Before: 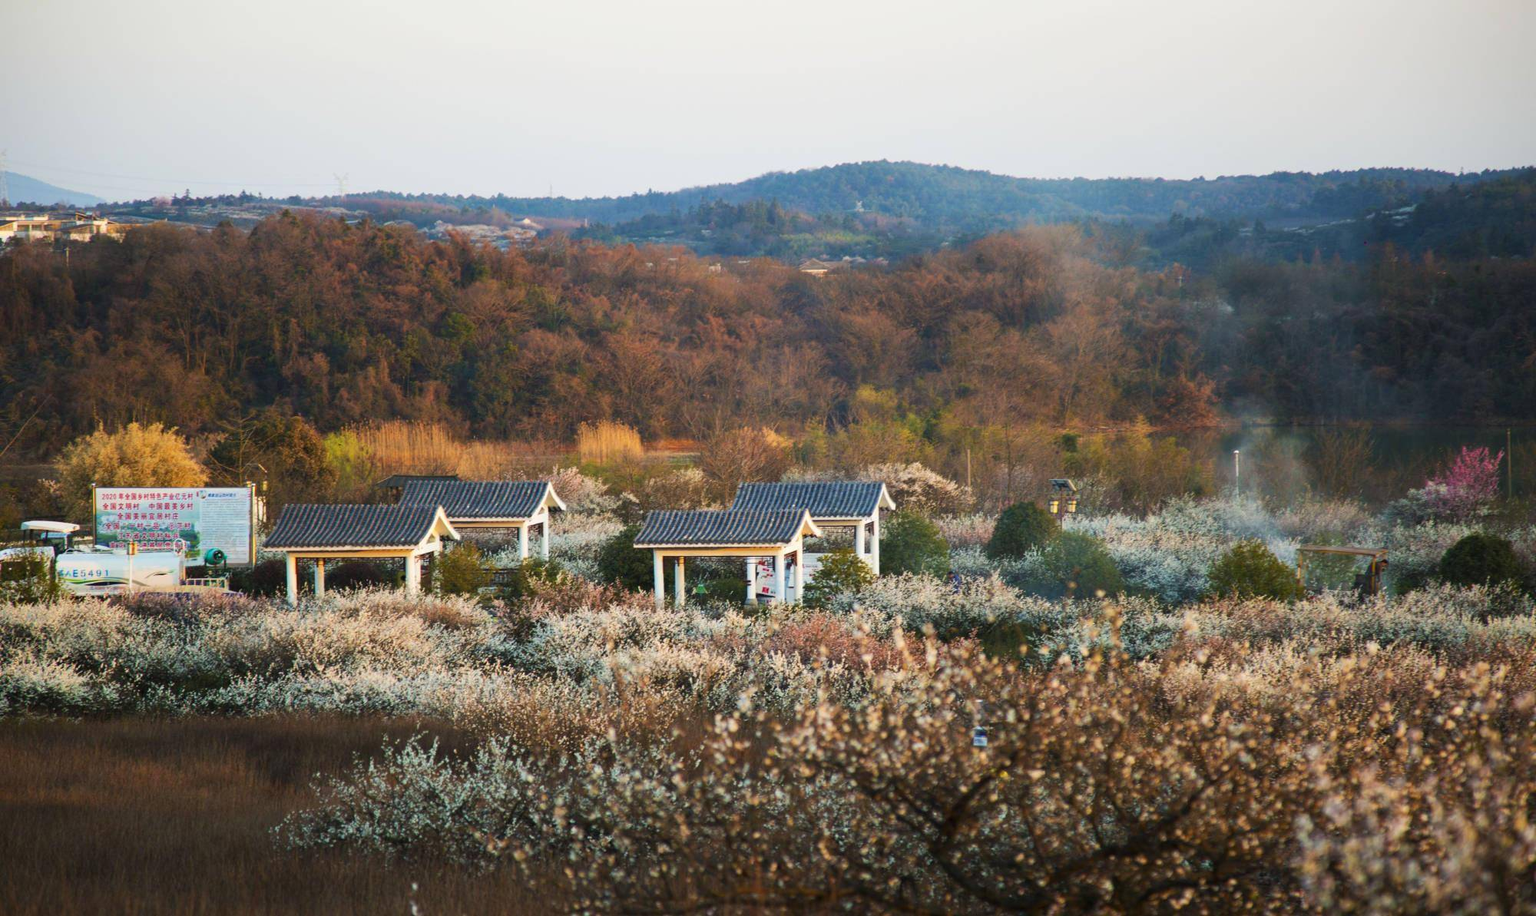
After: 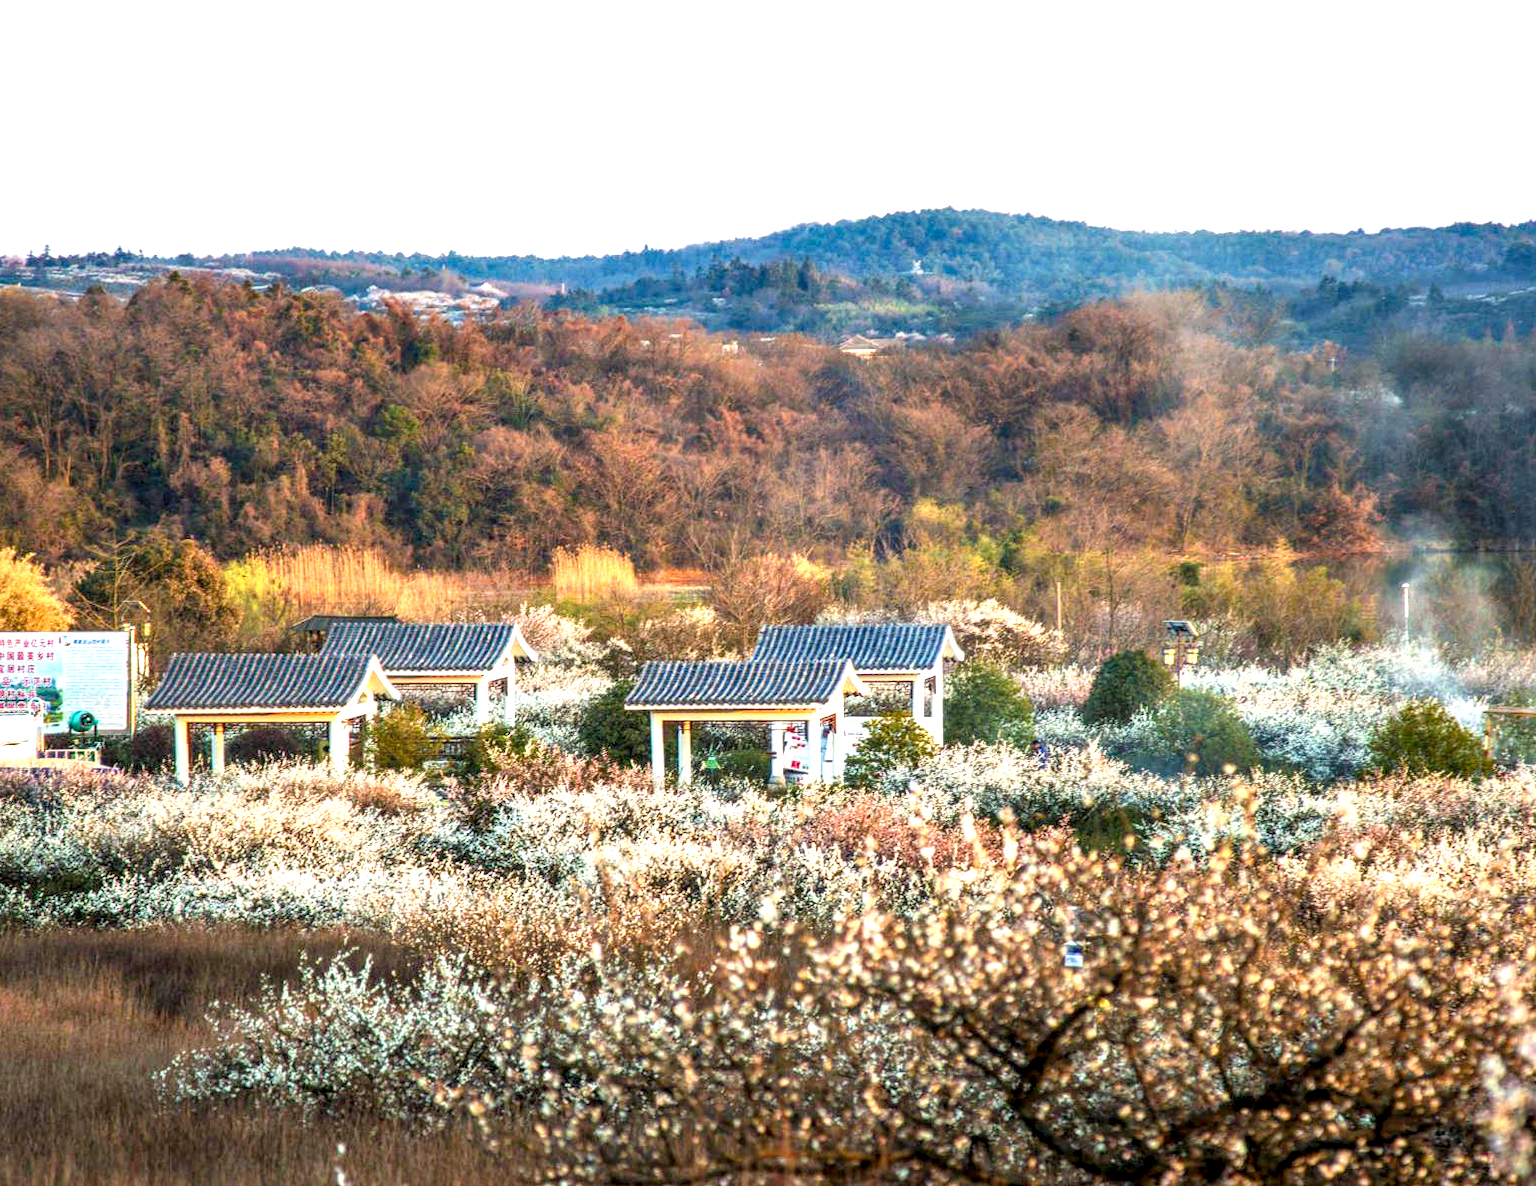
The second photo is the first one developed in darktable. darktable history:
shadows and highlights: low approximation 0.01, soften with gaussian
local contrast: highlights 4%, shadows 6%, detail 182%
levels: levels [0.036, 0.364, 0.827]
crop: left 9.879%, right 12.89%
